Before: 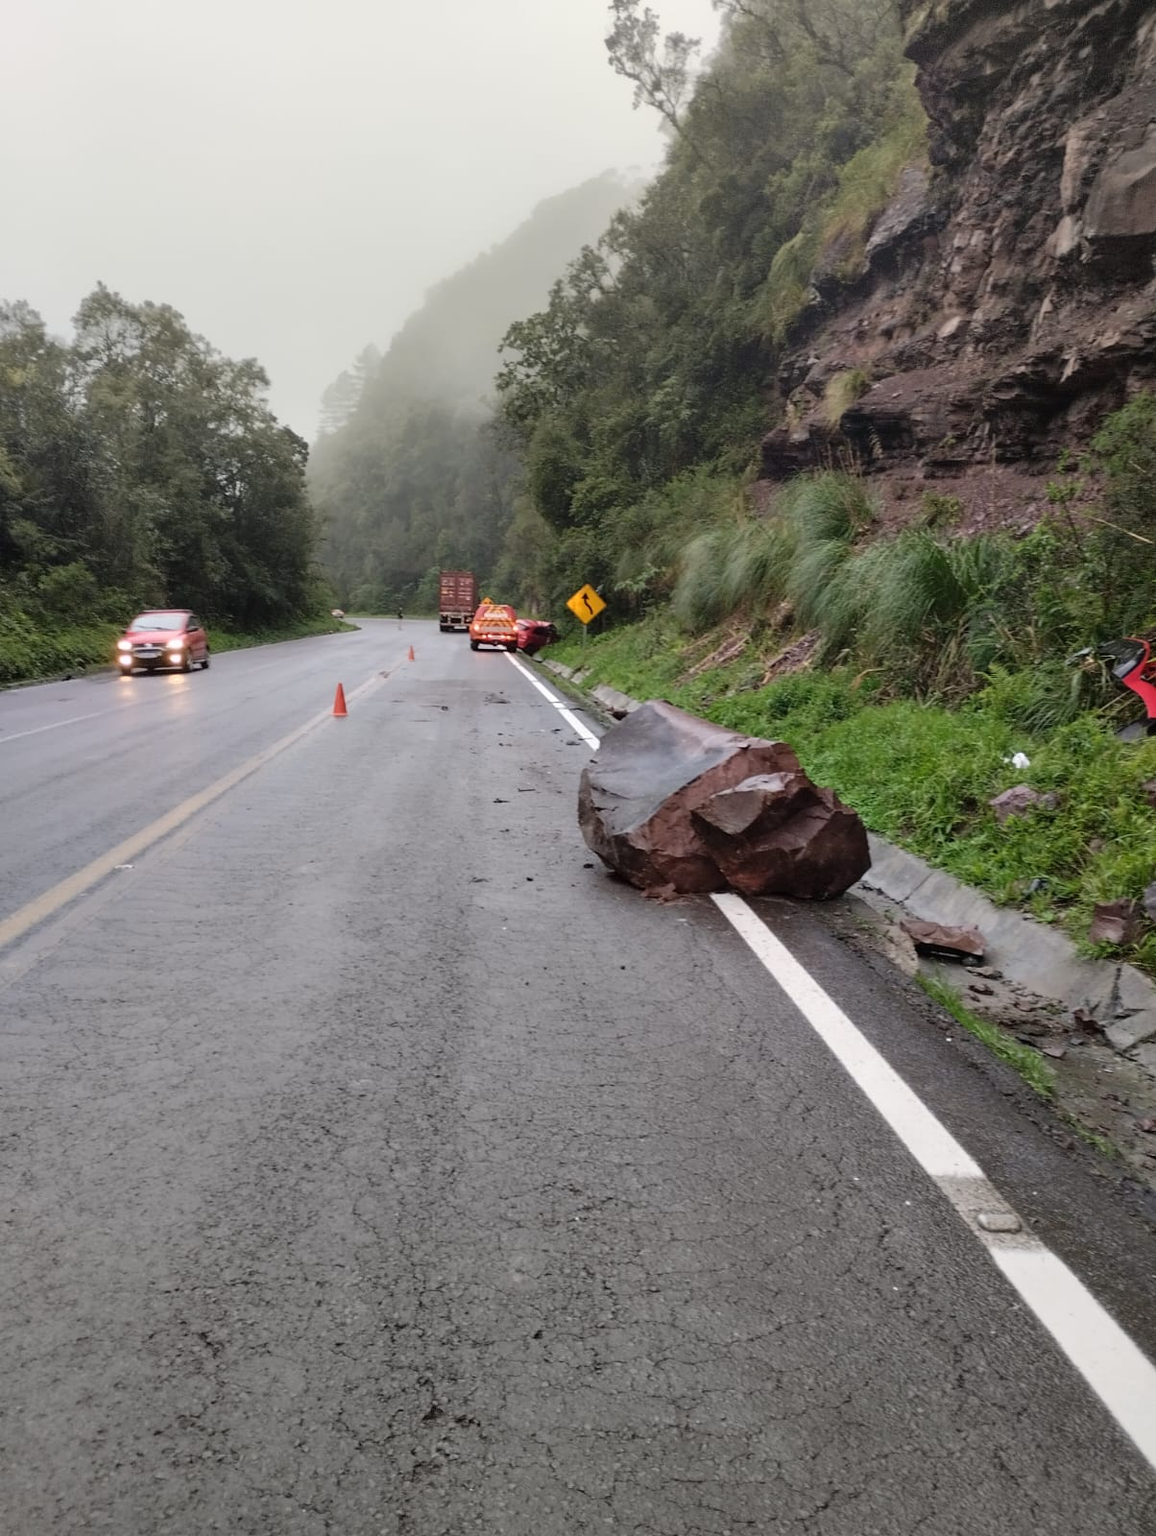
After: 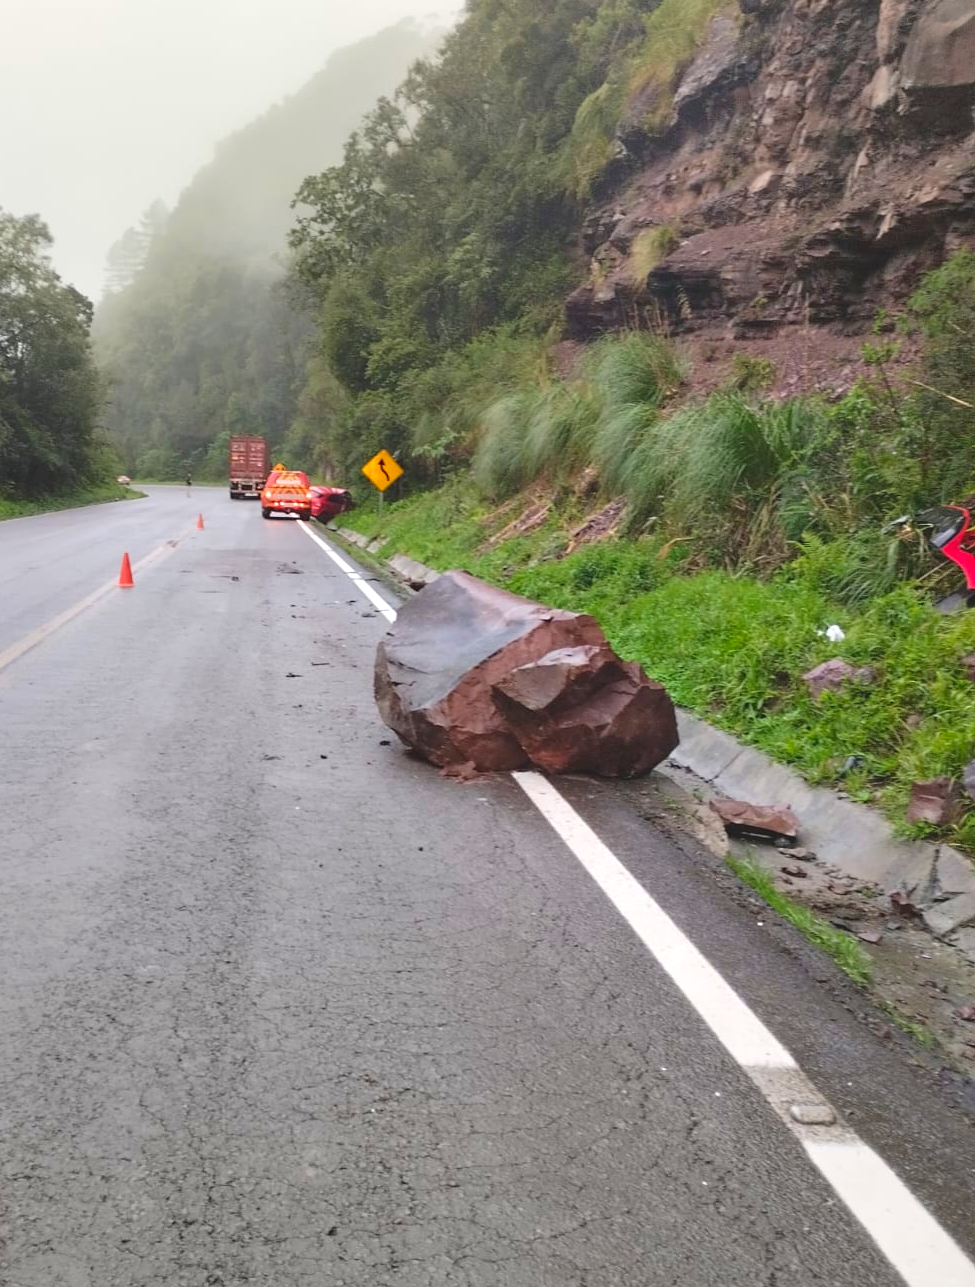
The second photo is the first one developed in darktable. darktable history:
contrast brightness saturation: contrast -0.205, saturation 0.186
exposure: black level correction 0, exposure 0.695 EV, compensate highlight preservation false
sharpen: radius 5.287, amount 0.312, threshold 26.042
crop: left 18.968%, top 9.938%, bottom 9.564%
